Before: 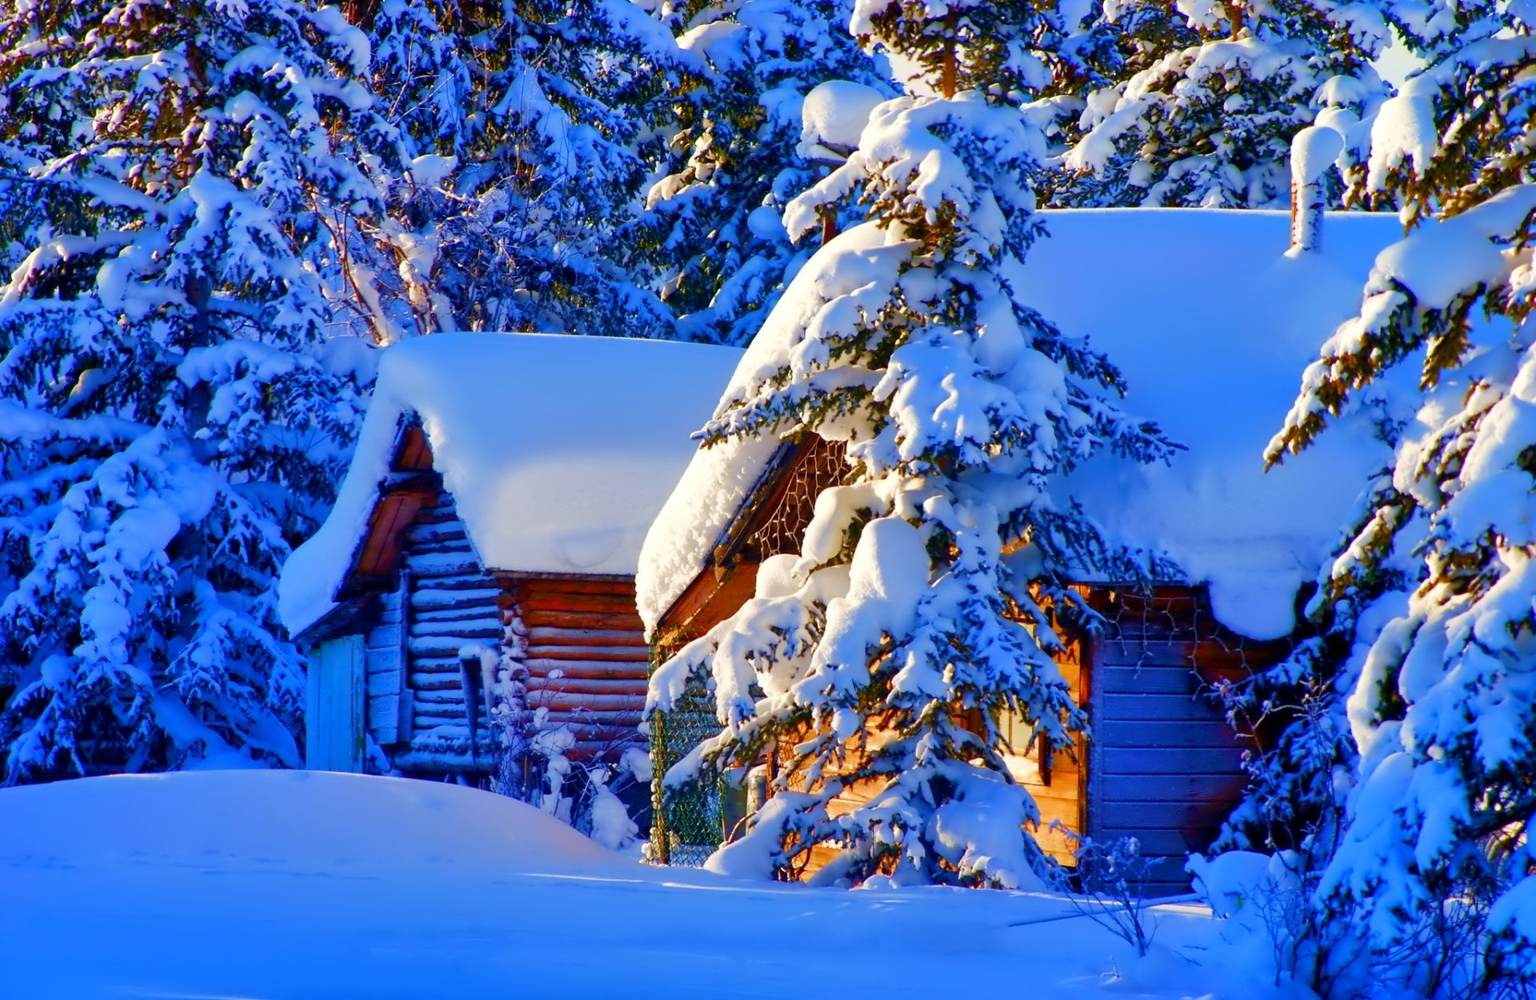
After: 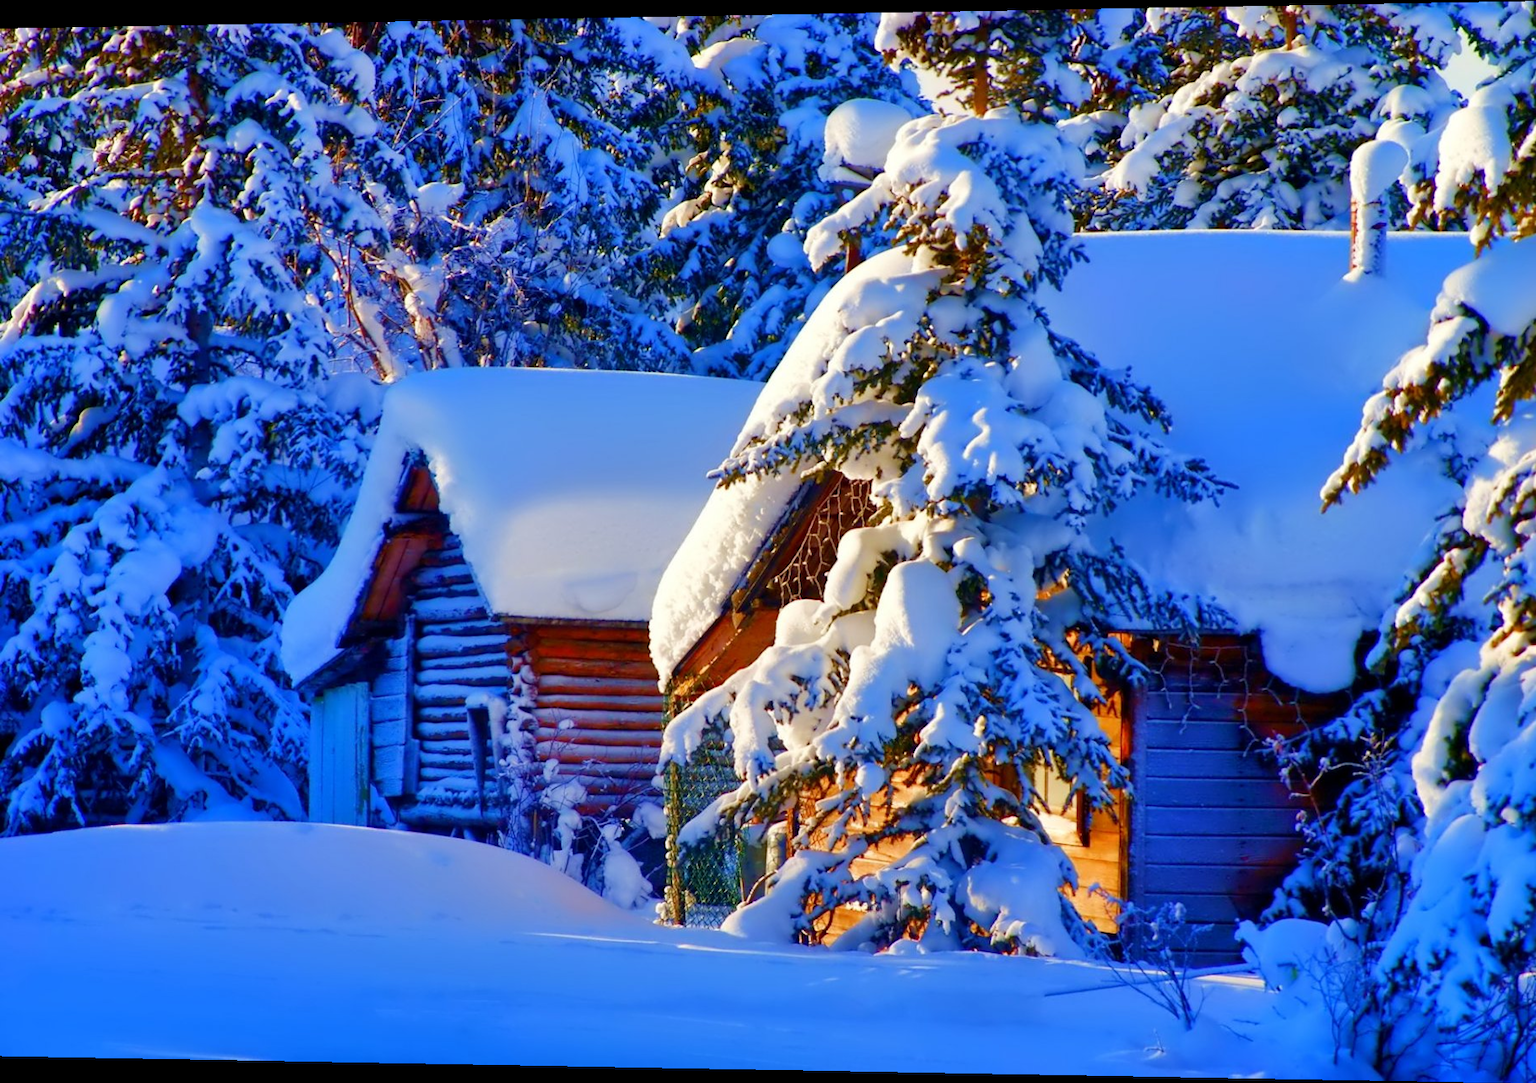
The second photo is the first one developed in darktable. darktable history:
rotate and perspective: lens shift (horizontal) -0.055, automatic cropping off
crop and rotate: right 5.167%
